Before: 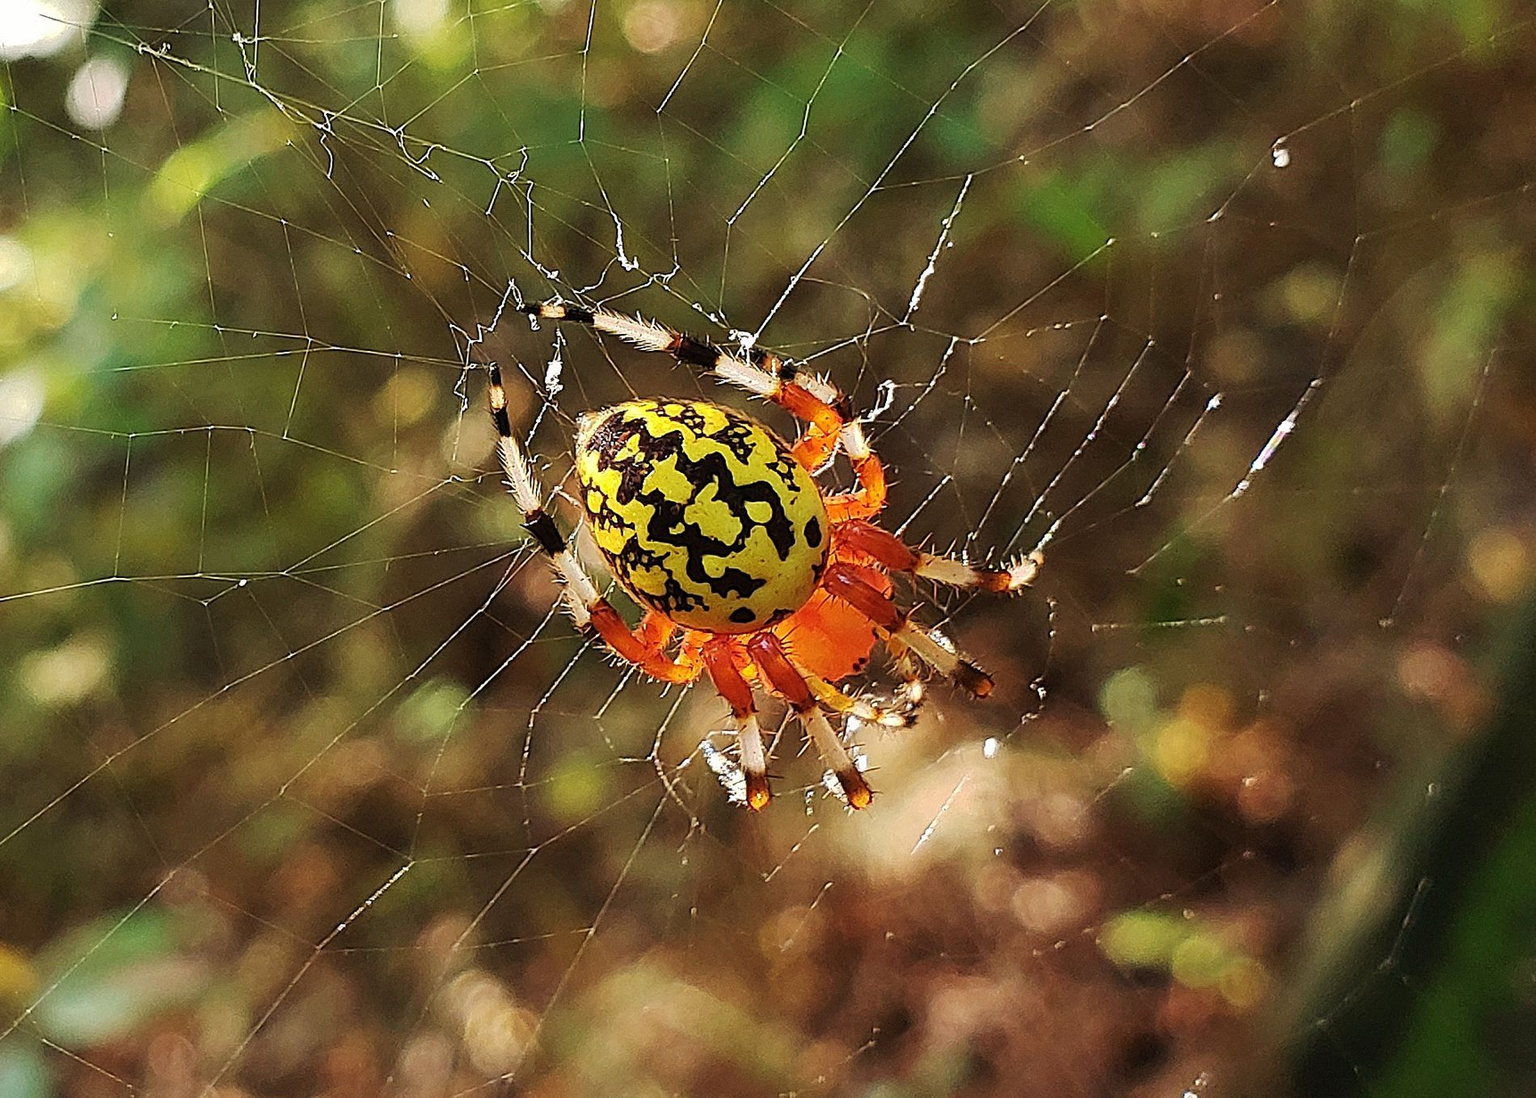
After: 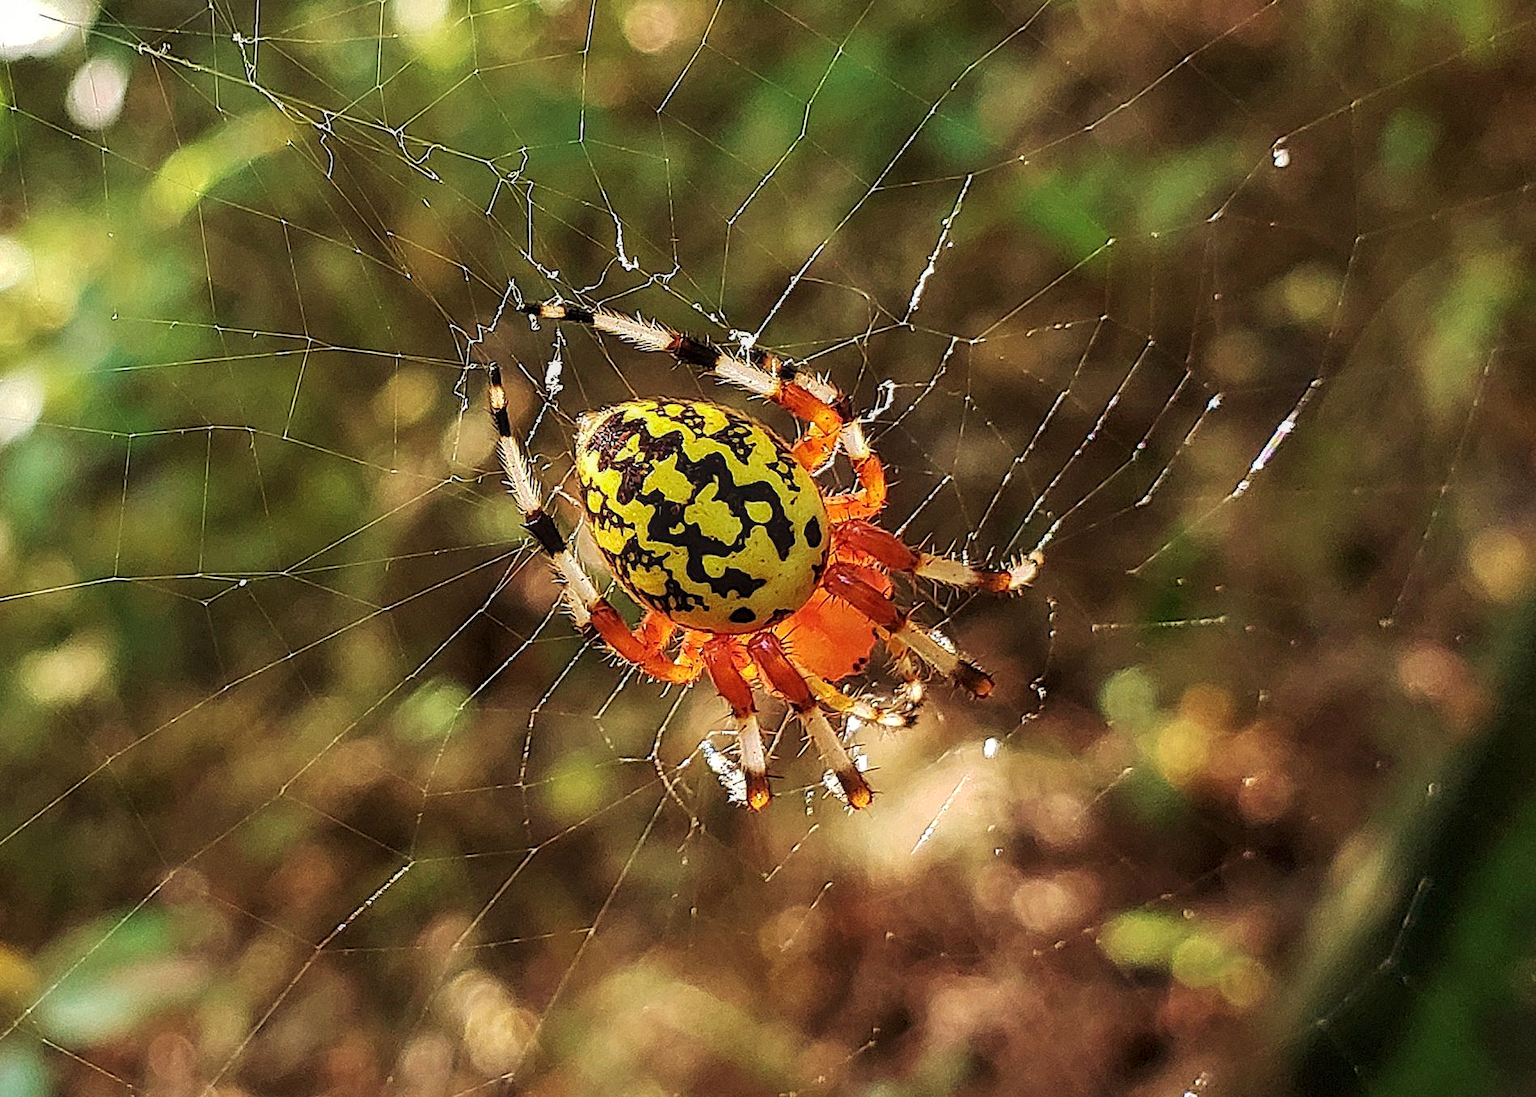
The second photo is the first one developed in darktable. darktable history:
velvia: on, module defaults
local contrast: on, module defaults
